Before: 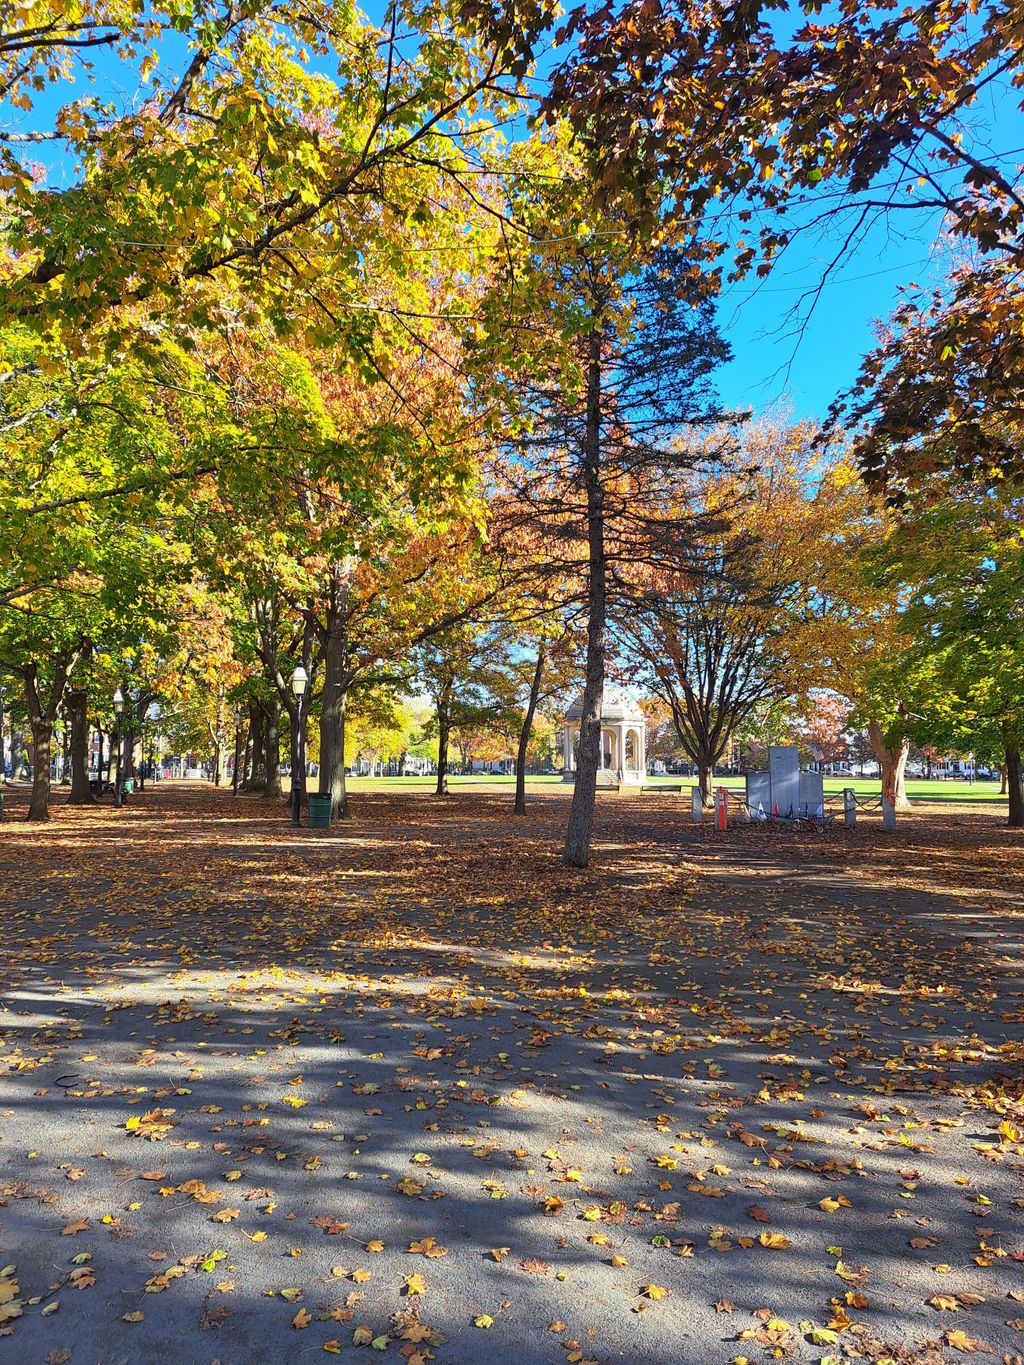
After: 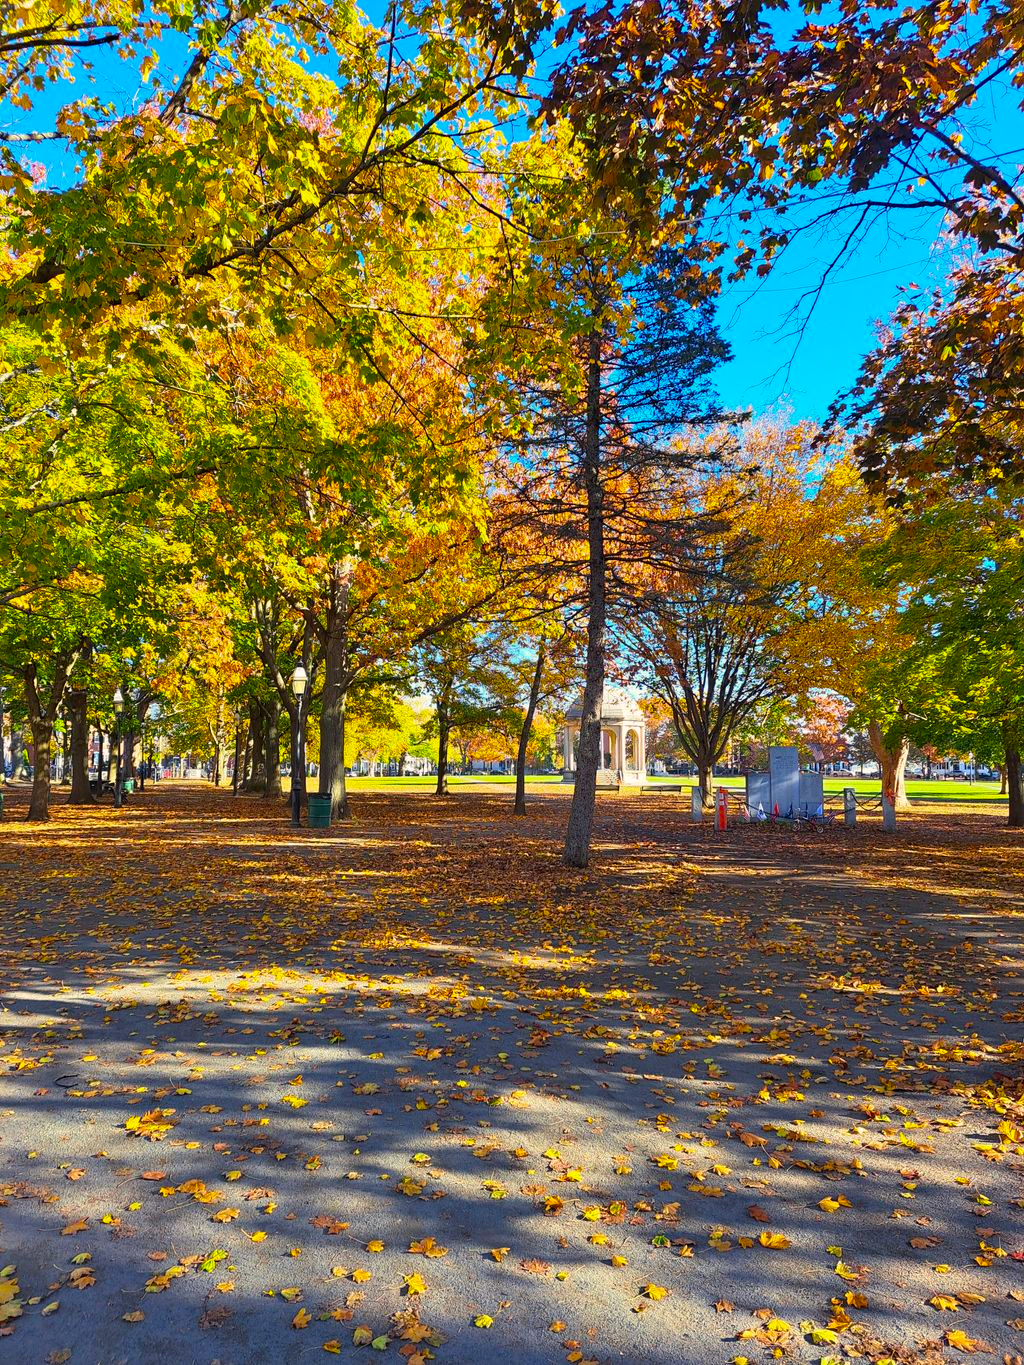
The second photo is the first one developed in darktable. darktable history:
color balance rgb: power › hue 309.97°, highlights gain › chroma 2.001%, highlights gain › hue 72.4°, perceptual saturation grading › global saturation 39.709%, global vibrance 20%
